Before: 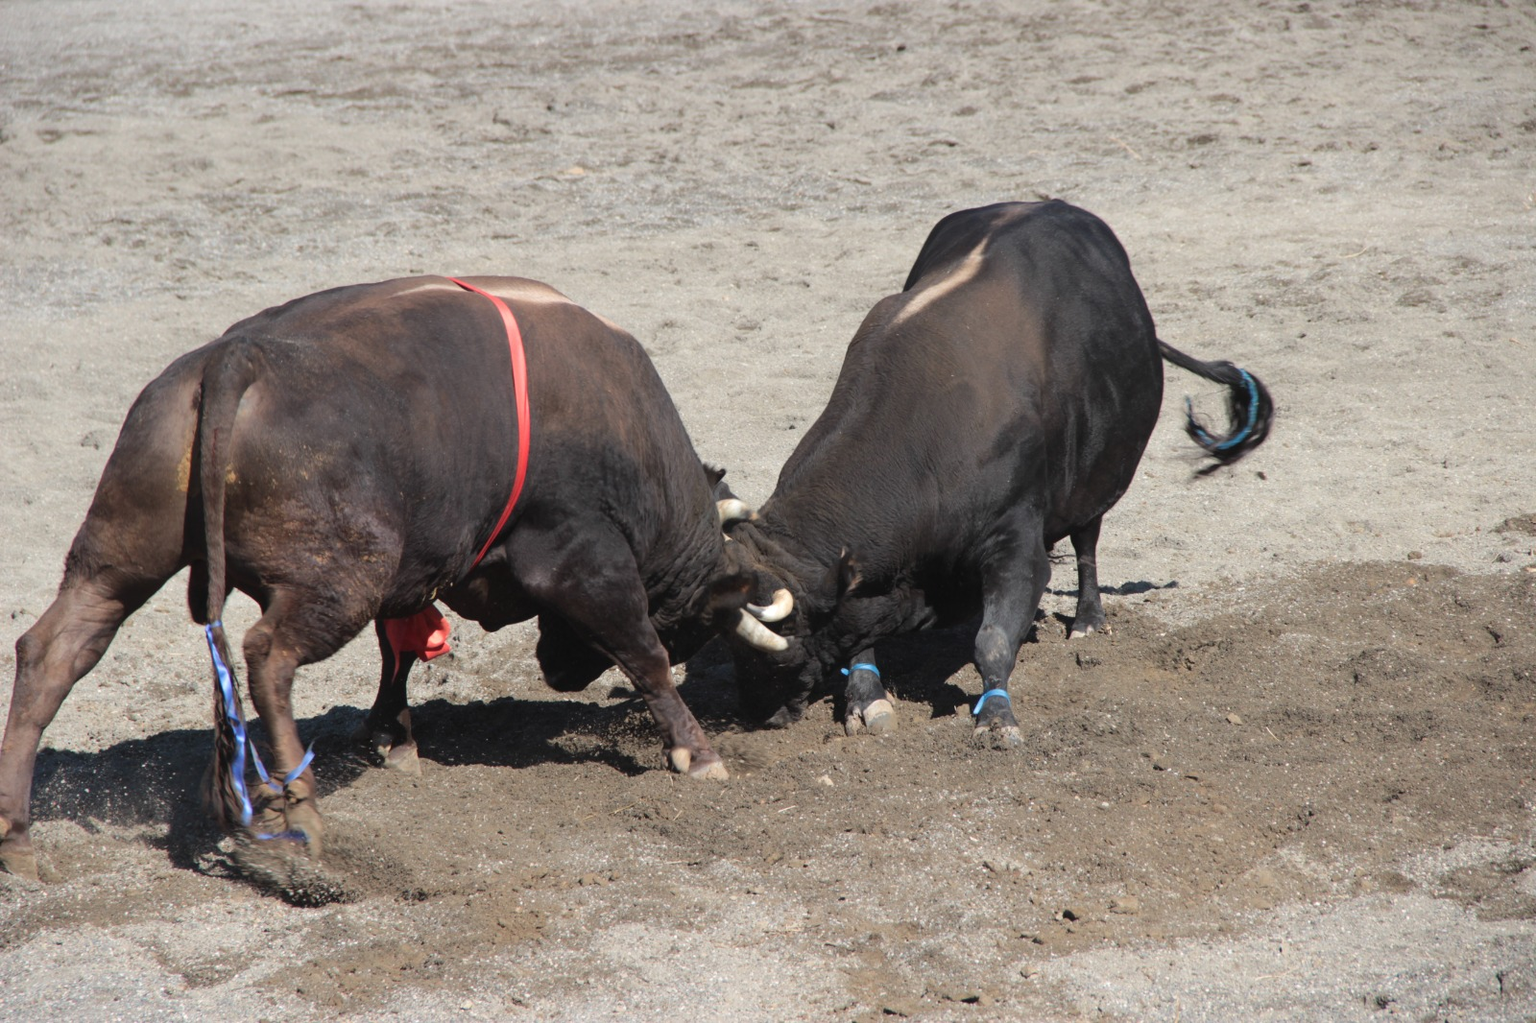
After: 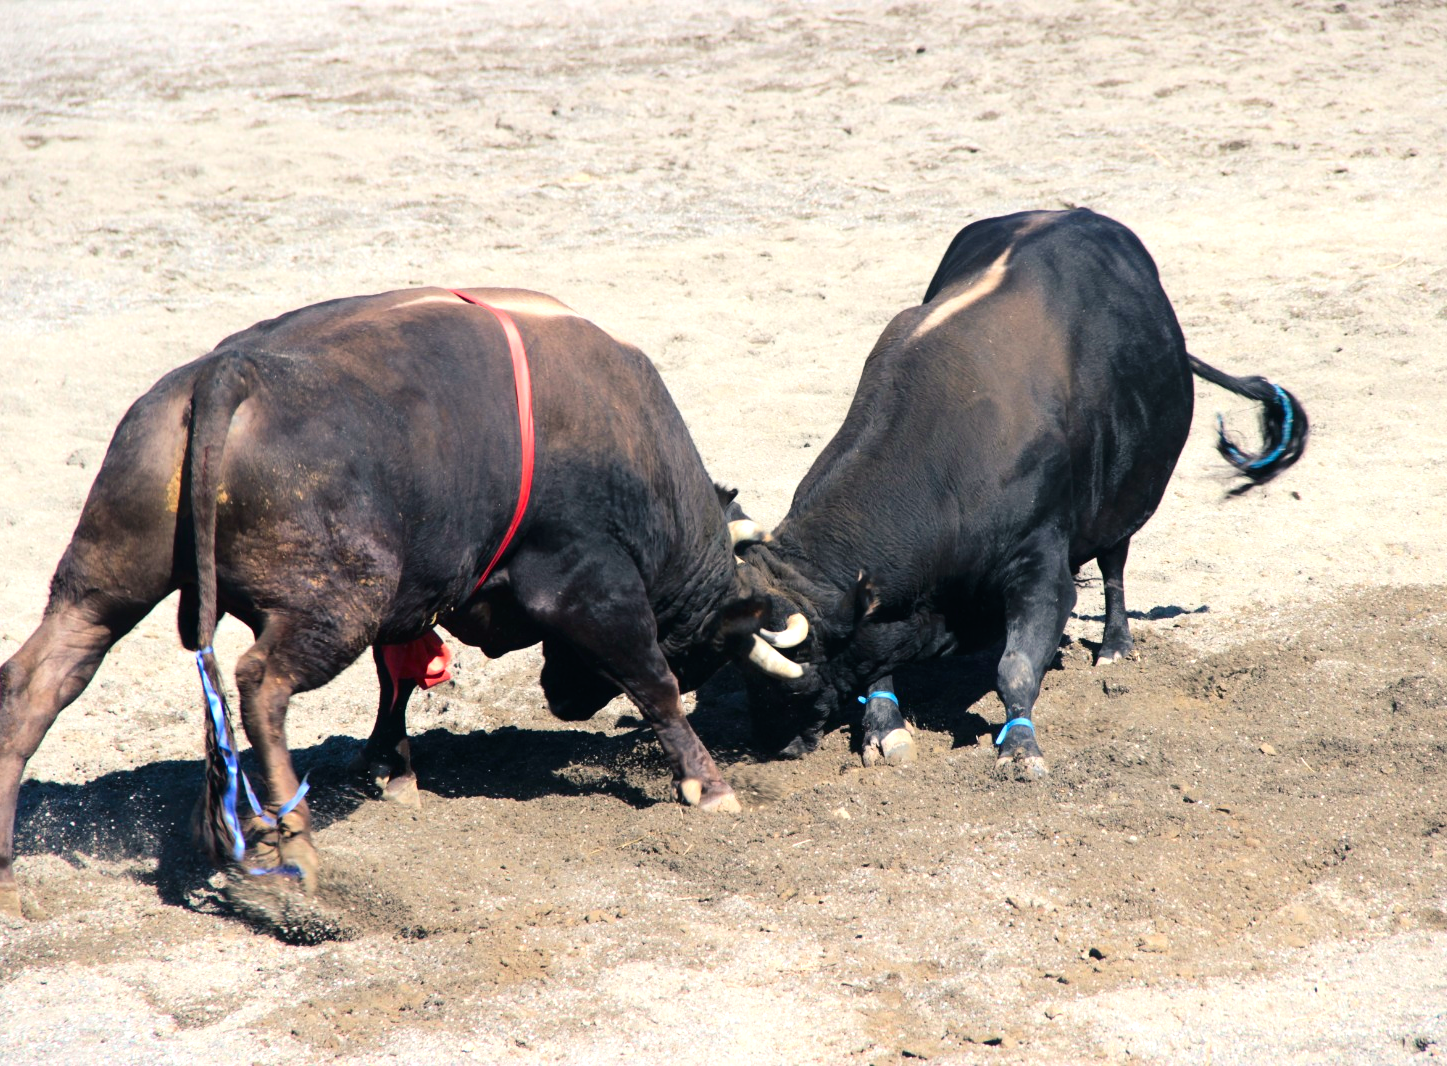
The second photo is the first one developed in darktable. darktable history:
crop and rotate: left 1.164%, right 8.362%
tone curve: curves: ch0 [(0, 0) (0.08, 0.069) (0.4, 0.391) (0.6, 0.609) (0.92, 0.93) (1, 1)], color space Lab, independent channels, preserve colors none
tone equalizer: -8 EV -0.784 EV, -7 EV -0.669 EV, -6 EV -0.632 EV, -5 EV -0.381 EV, -3 EV 0.399 EV, -2 EV 0.6 EV, -1 EV 0.678 EV, +0 EV 0.746 EV
contrast brightness saturation: contrast 0.138
exposure: exposure 0.026 EV, compensate highlight preservation false
color balance rgb: shadows lift › chroma 7.161%, shadows lift › hue 244.46°, perceptual saturation grading › global saturation 19.43%, global vibrance 20%
